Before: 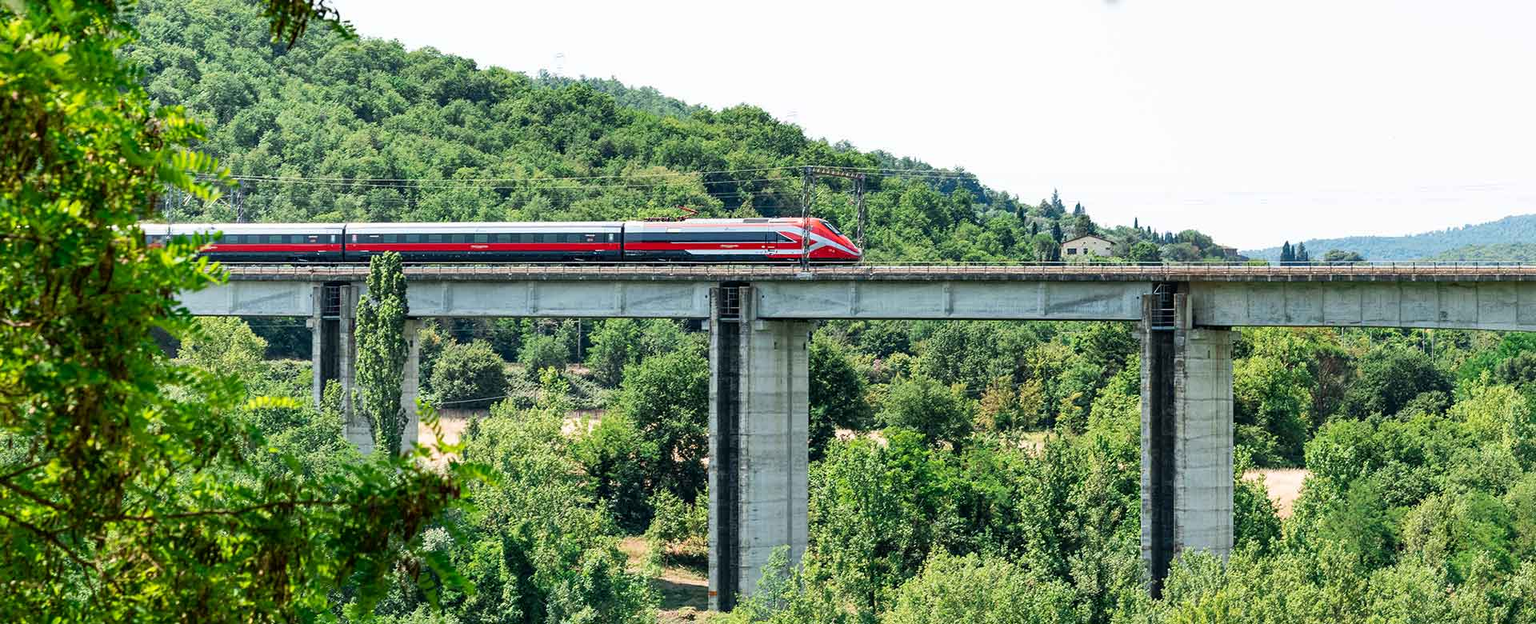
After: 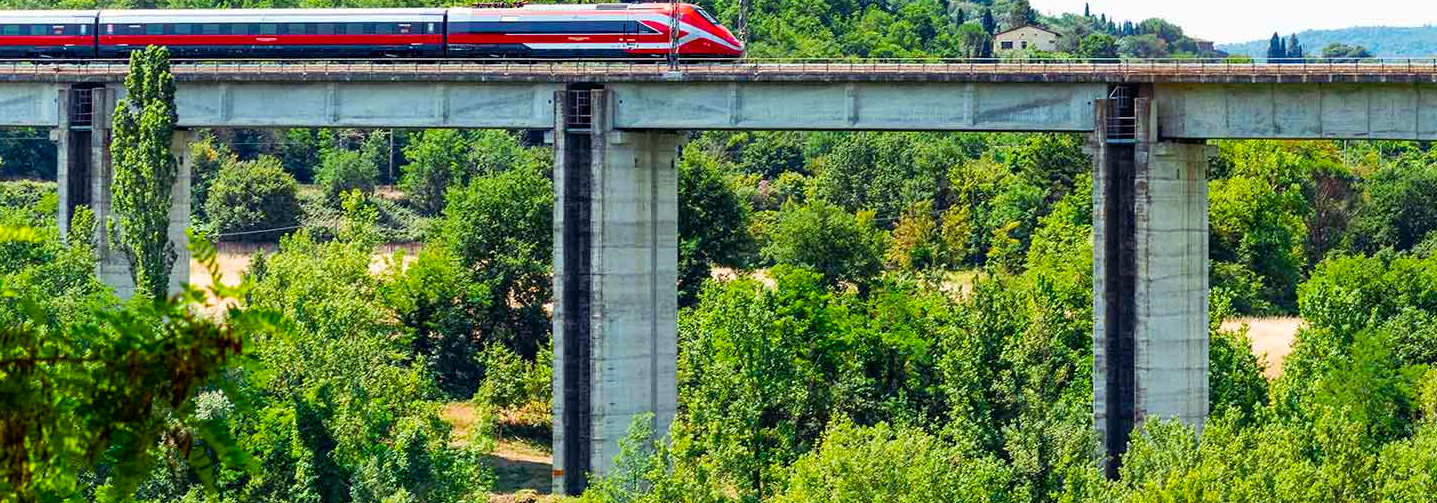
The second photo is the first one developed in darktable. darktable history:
color balance rgb: shadows lift › luminance 0.377%, shadows lift › chroma 6.923%, shadows lift › hue 302.83°, perceptual saturation grading › global saturation 36.558%, perceptual saturation grading › shadows 34.665%, global vibrance 20%
crop and rotate: left 17.375%, top 34.599%, right 7.738%, bottom 0.796%
exposure: compensate exposure bias true, compensate highlight preservation false
